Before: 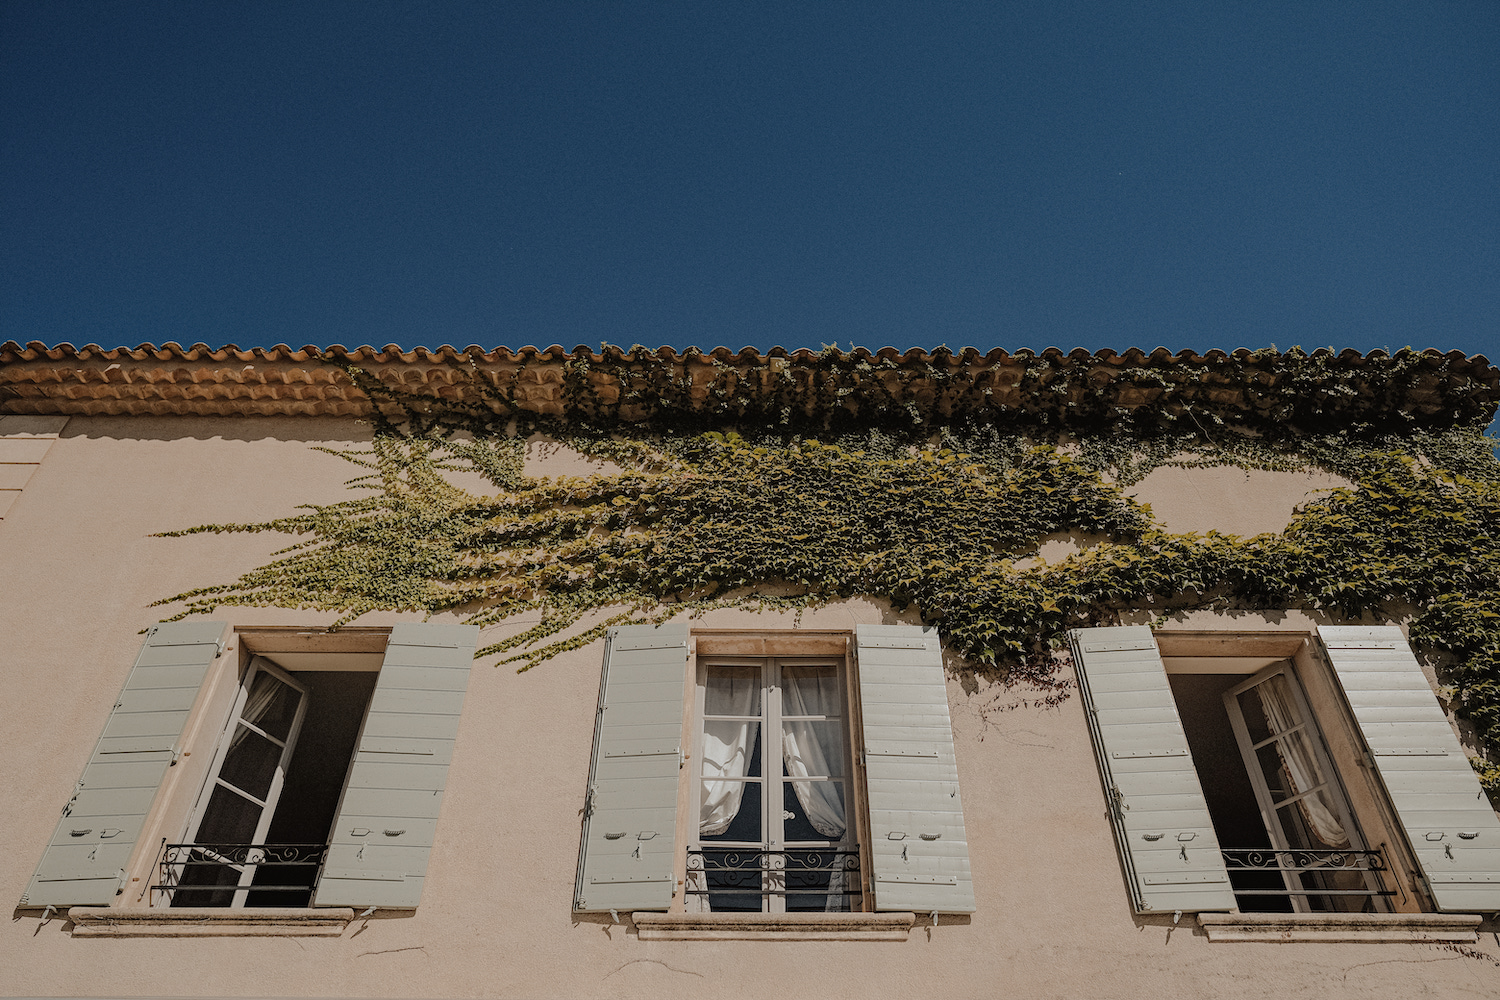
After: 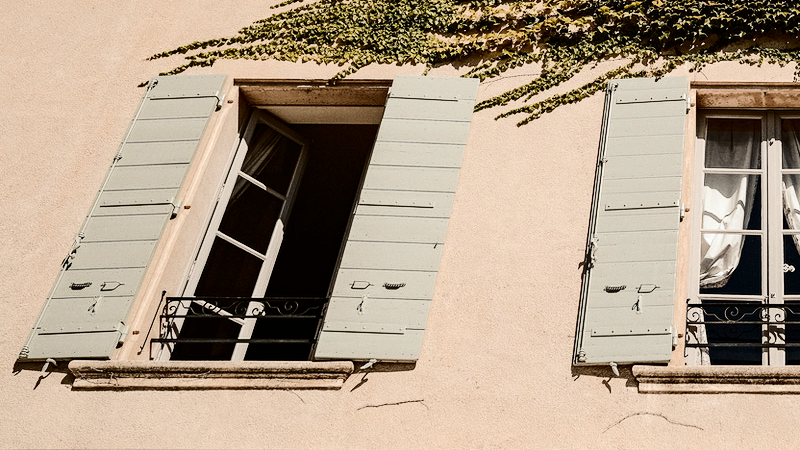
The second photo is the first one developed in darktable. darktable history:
crop and rotate: top 54.778%, right 46.61%, bottom 0.159%
tone equalizer: -8 EV -0.75 EV, -7 EV -0.7 EV, -6 EV -0.6 EV, -5 EV -0.4 EV, -3 EV 0.4 EV, -2 EV 0.6 EV, -1 EV 0.7 EV, +0 EV 0.75 EV, edges refinement/feathering 500, mask exposure compensation -1.57 EV, preserve details no
contrast brightness saturation: contrast 0.32, brightness -0.08, saturation 0.17
color zones: curves: ch0 [(0, 0.5) (0.143, 0.5) (0.286, 0.5) (0.429, 0.5) (0.571, 0.5) (0.714, 0.476) (0.857, 0.5) (1, 0.5)]; ch2 [(0, 0.5) (0.143, 0.5) (0.286, 0.5) (0.429, 0.5) (0.571, 0.5) (0.714, 0.487) (0.857, 0.5) (1, 0.5)]
